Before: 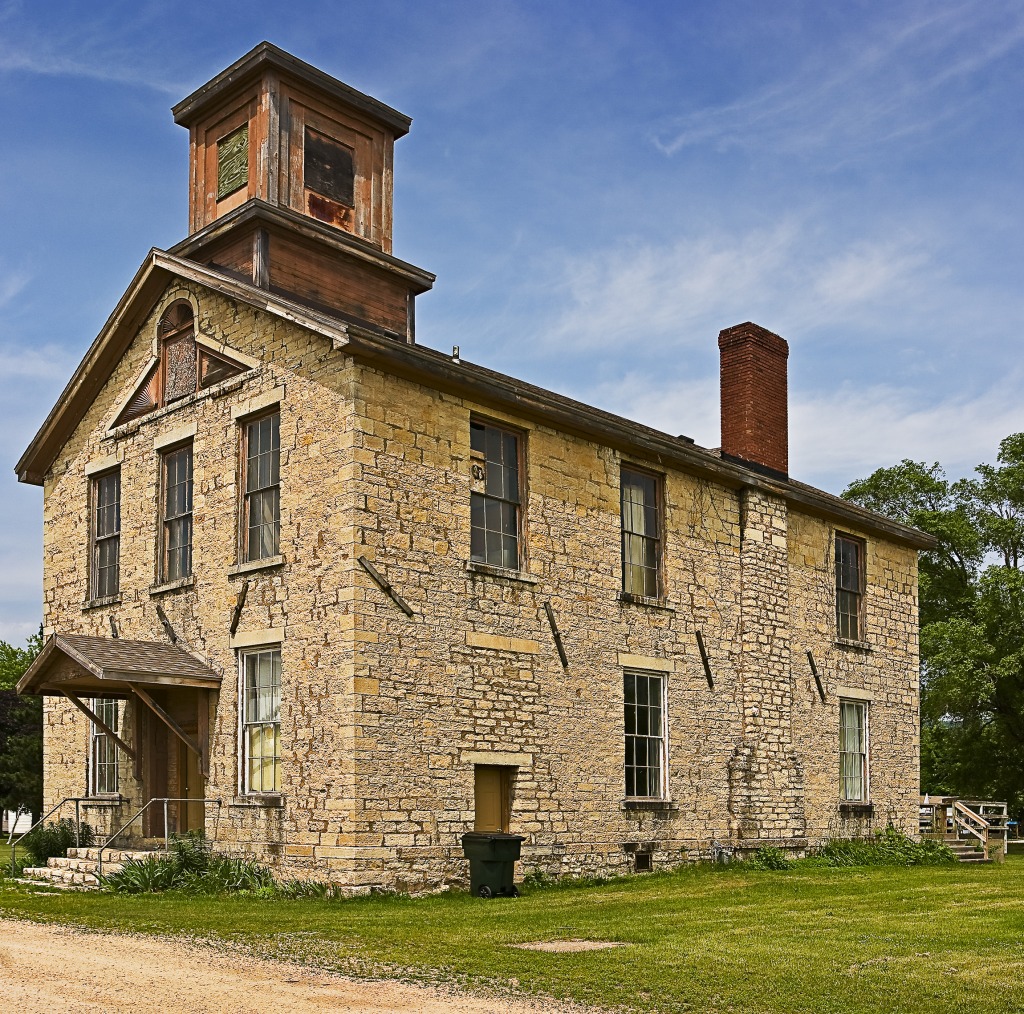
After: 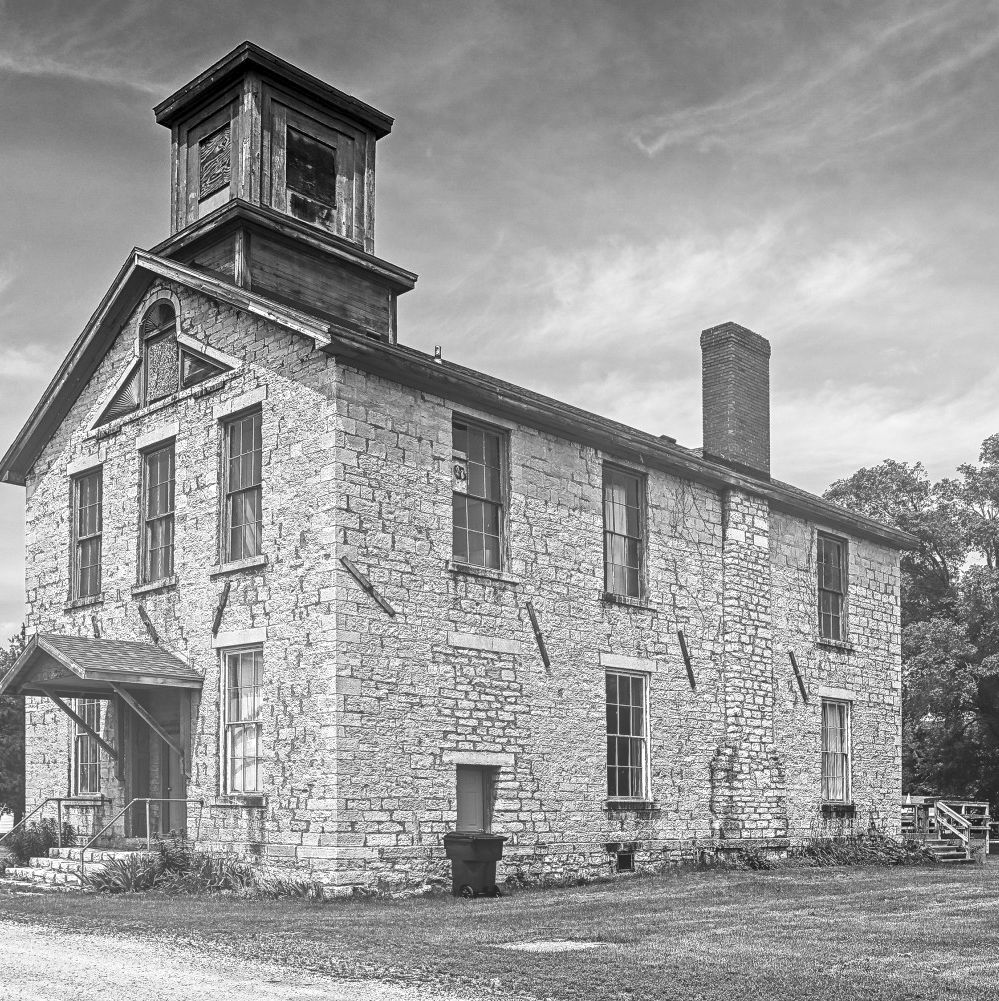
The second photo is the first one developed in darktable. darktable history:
color balance rgb: linear chroma grading › global chroma 10%, global vibrance 10%, contrast 15%, saturation formula JzAzBz (2021)
crop and rotate: left 1.774%, right 0.633%, bottom 1.28%
monochrome: on, module defaults
bloom: size 38%, threshold 95%, strength 30%
local contrast: highlights 25%, detail 150%
